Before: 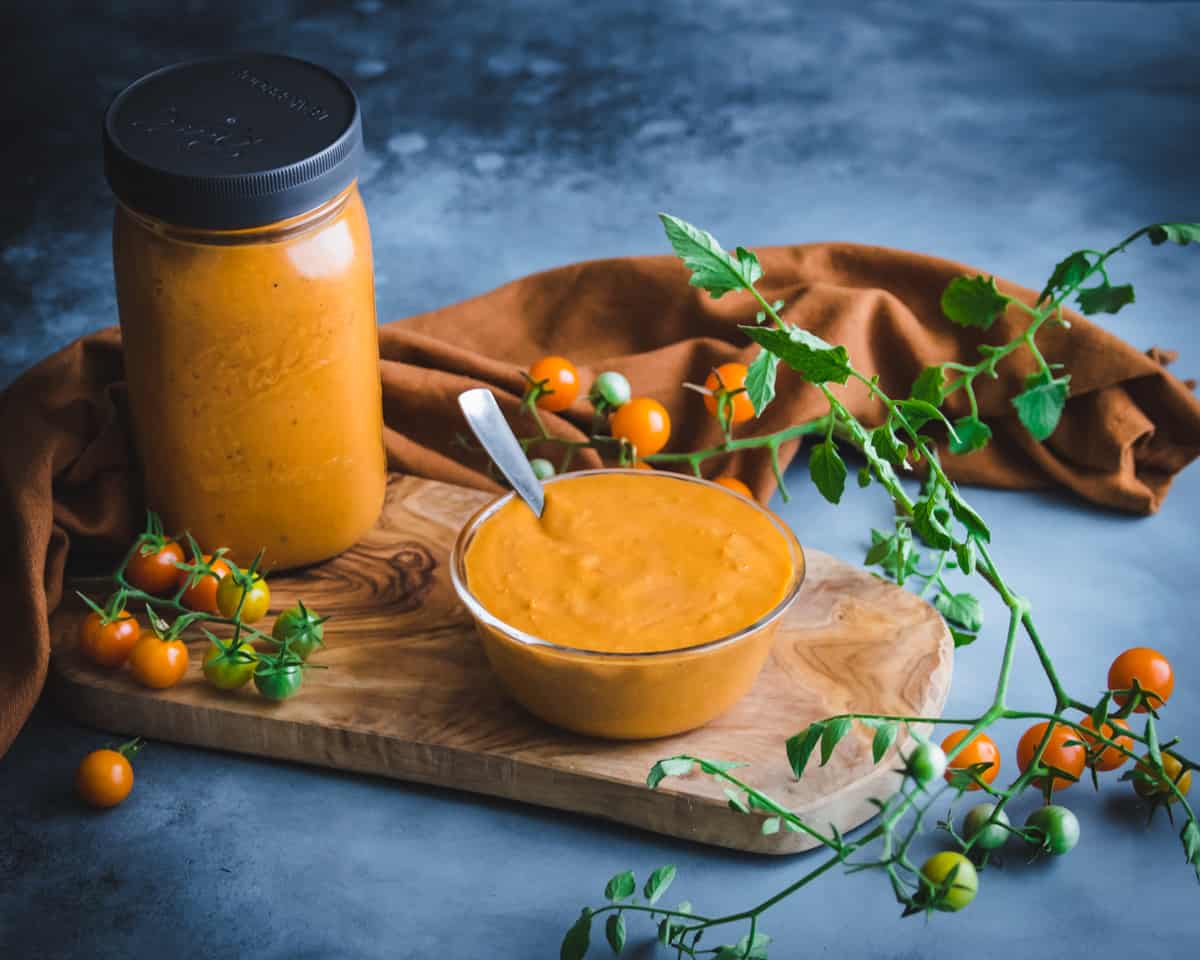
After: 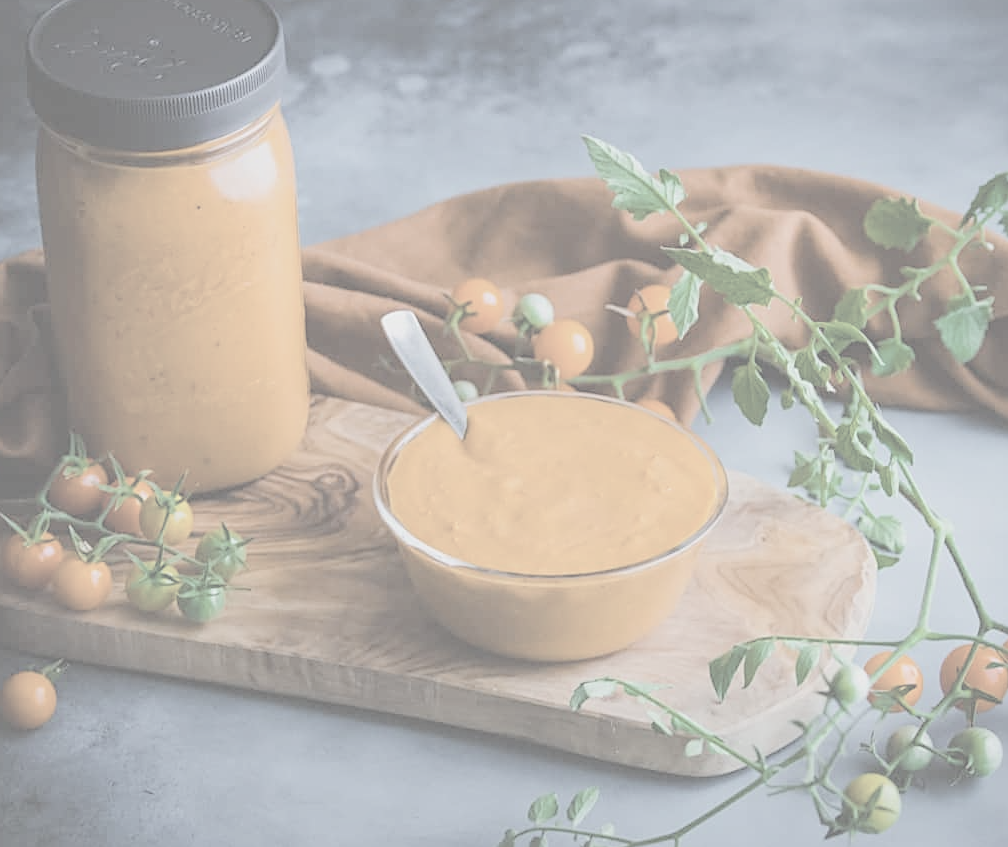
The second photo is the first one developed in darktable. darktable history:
crop: left 6.446%, top 8.188%, right 9.538%, bottom 3.548%
contrast brightness saturation: contrast -0.32, brightness 0.75, saturation -0.78
tone equalizer: on, module defaults
sharpen: on, module defaults
color balance rgb: linear chroma grading › global chroma 6.48%, perceptual saturation grading › global saturation 12.96%, global vibrance 6.02%
